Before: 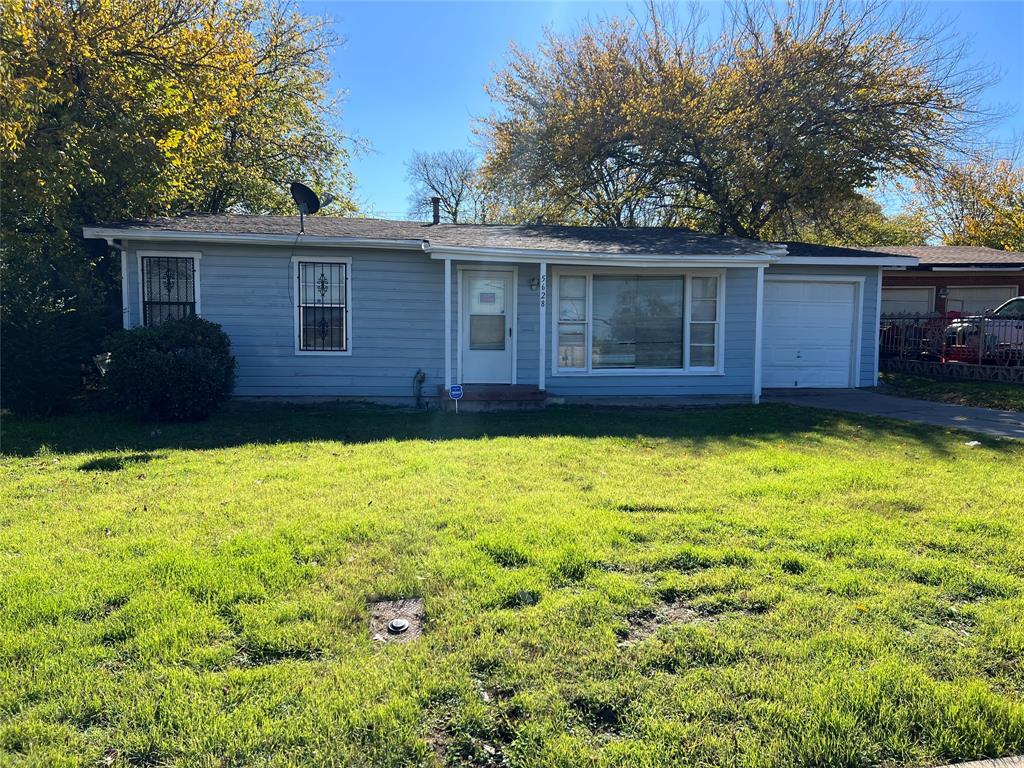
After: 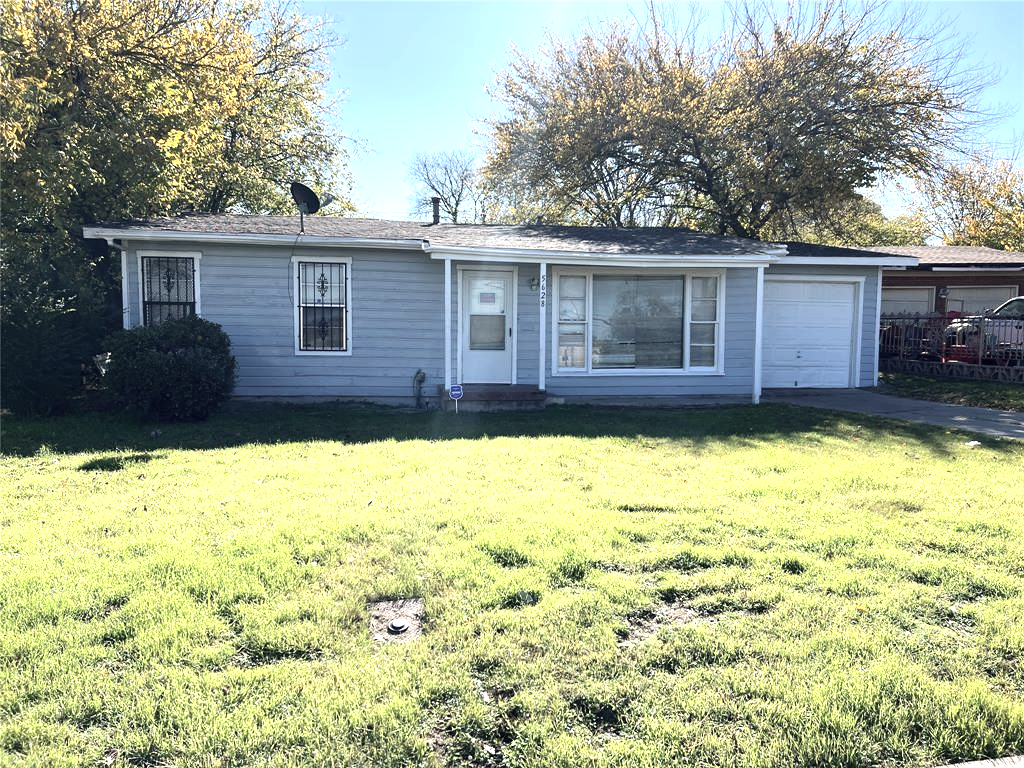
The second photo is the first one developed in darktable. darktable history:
exposure: black level correction 0, exposure 1 EV, compensate exposure bias true, compensate highlight preservation false
contrast brightness saturation: contrast 0.1, saturation -0.36
